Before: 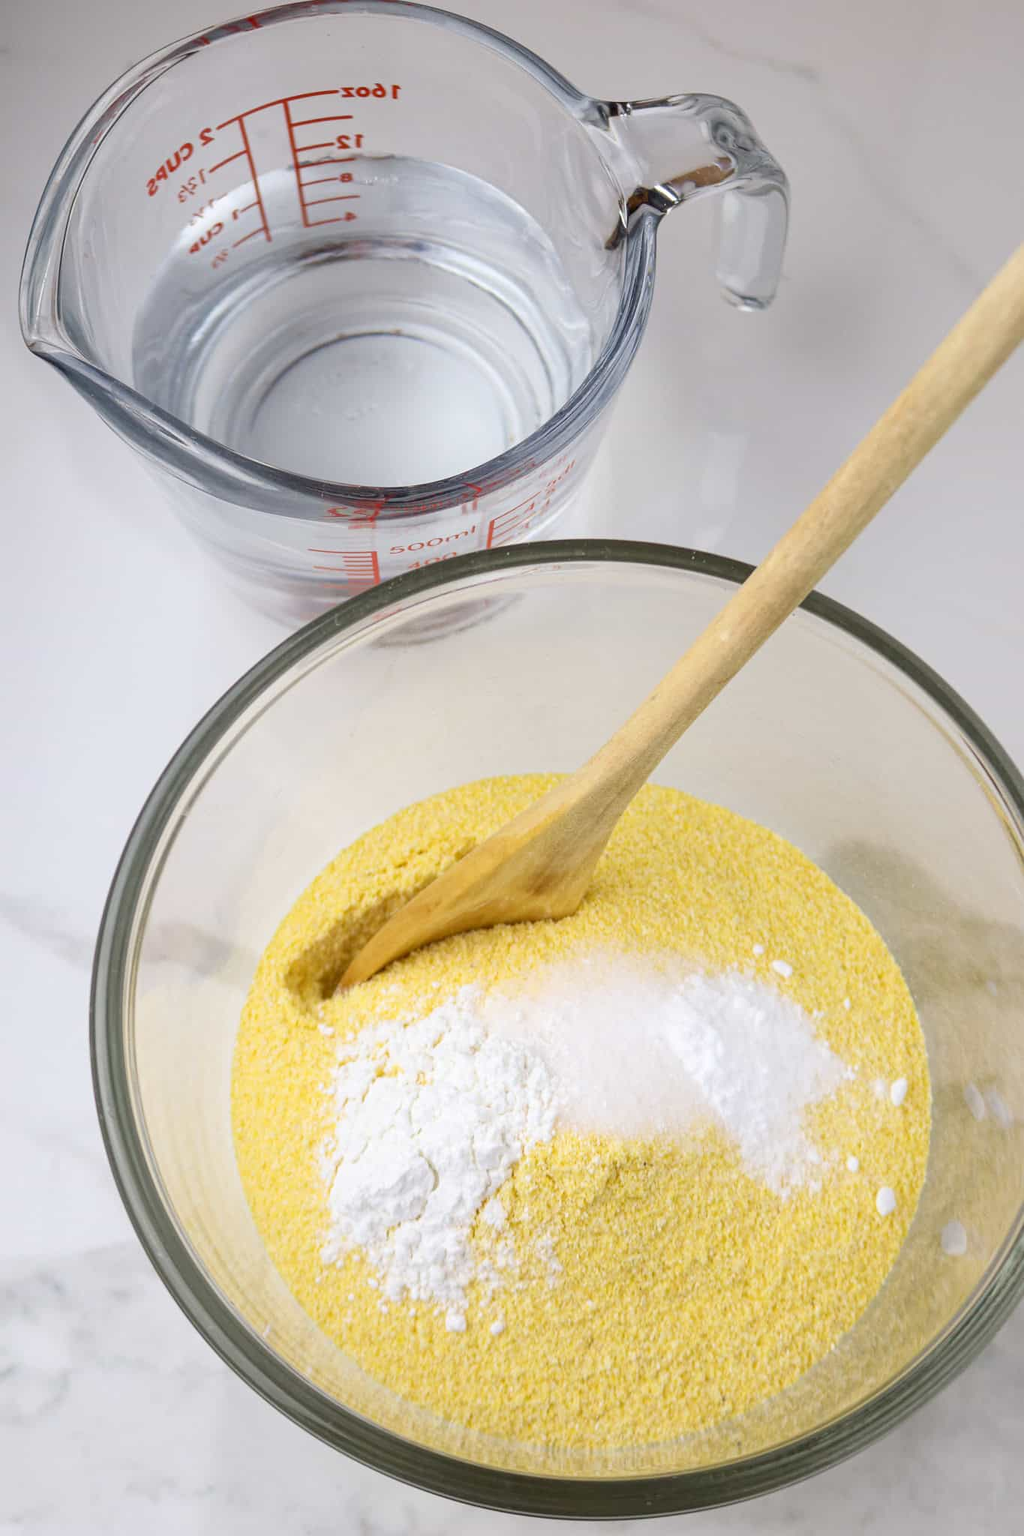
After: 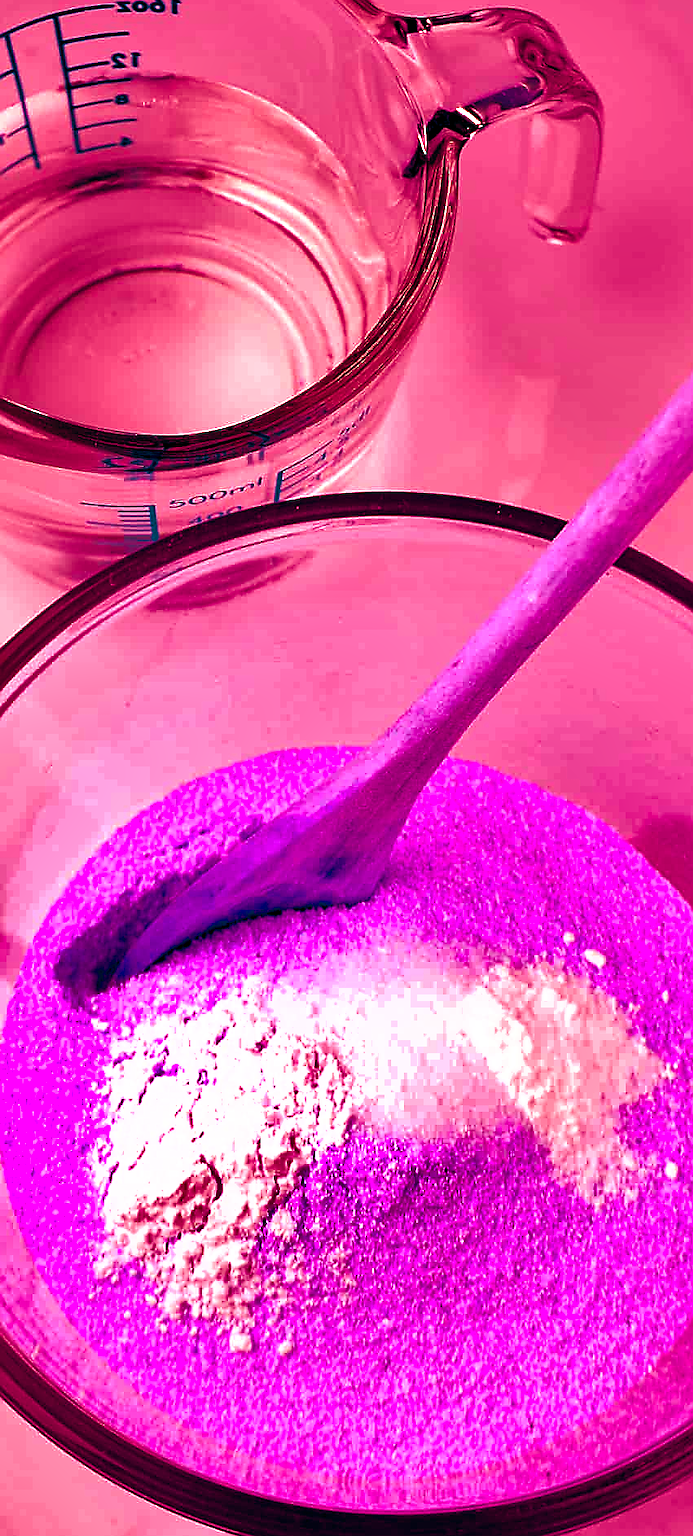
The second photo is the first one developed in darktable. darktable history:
sharpen: radius 1.4, amount 1.25, threshold 0.7
color balance rgb: shadows lift › luminance -18.76%, shadows lift › chroma 35.44%, power › luminance -3.76%, power › hue 142.17°, highlights gain › chroma 7.5%, highlights gain › hue 184.75°, global offset › luminance -0.52%, global offset › chroma 0.91%, global offset › hue 173.36°, shadows fall-off 300%, white fulcrum 2 EV, highlights fall-off 300%, linear chroma grading › shadows 17.19%, linear chroma grading › highlights 61.12%, linear chroma grading › global chroma 50%, hue shift -150.52°, perceptual brilliance grading › global brilliance 12%, mask middle-gray fulcrum 100%, contrast gray fulcrum 38.43%, contrast 35.15%, saturation formula JzAzBz (2021)
crop and rotate: left 22.918%, top 5.629%, right 14.711%, bottom 2.247%
shadows and highlights: shadows 24.5, highlights -78.15, soften with gaussian
